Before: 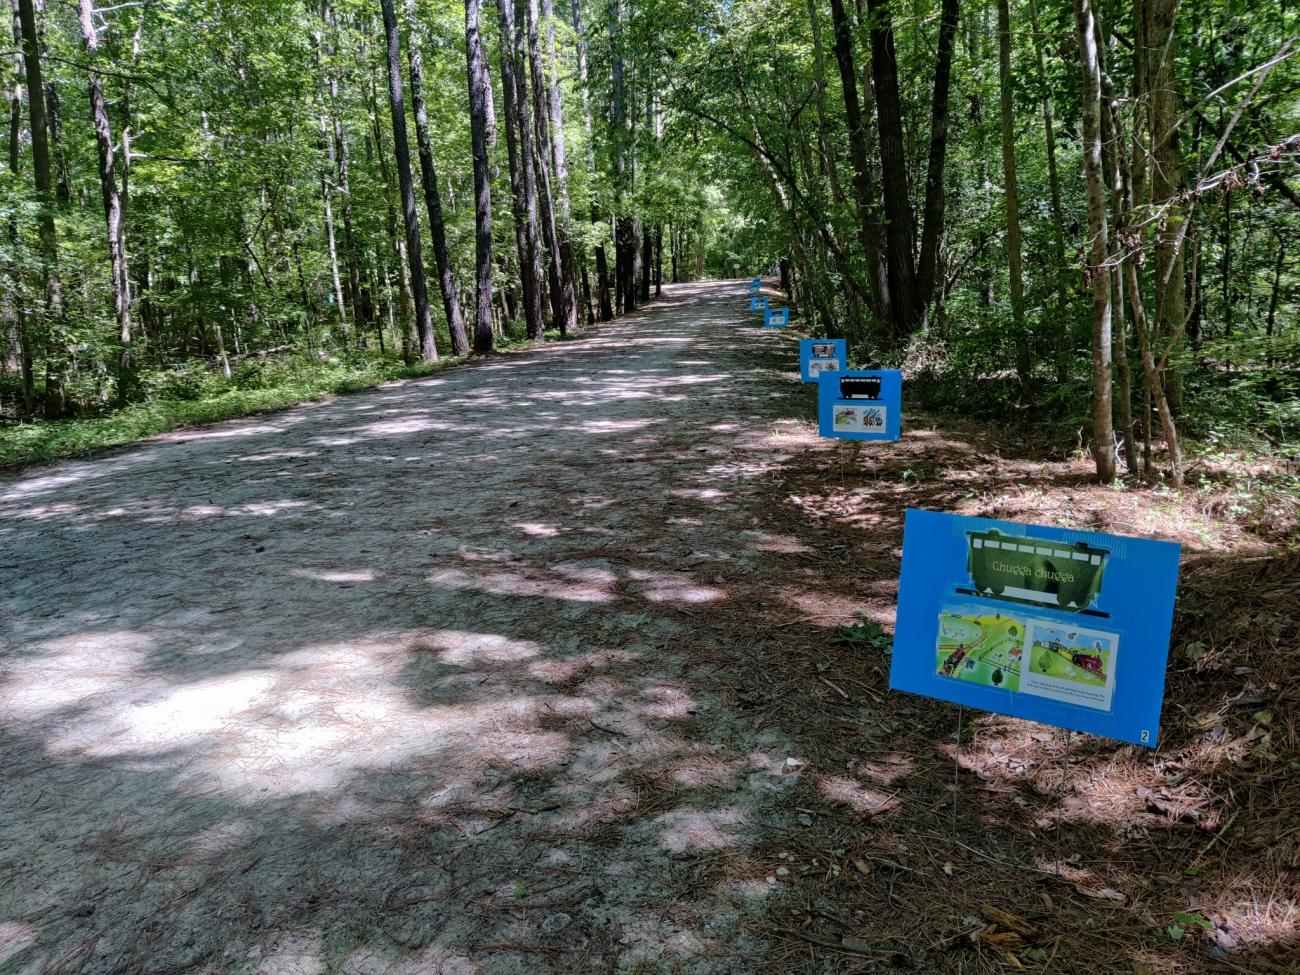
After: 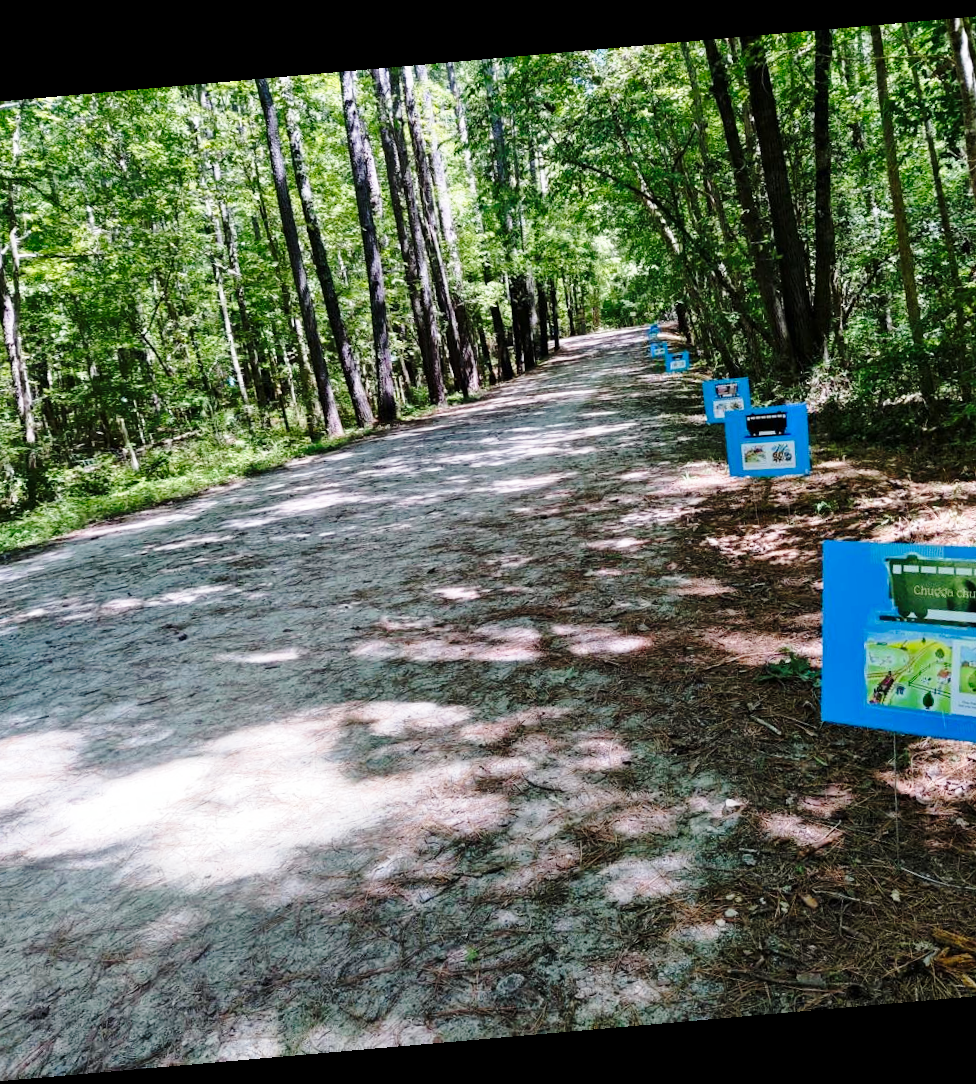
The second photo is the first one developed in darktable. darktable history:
rotate and perspective: rotation -4.98°, automatic cropping off
base curve: curves: ch0 [(0, 0) (0.028, 0.03) (0.121, 0.232) (0.46, 0.748) (0.859, 0.968) (1, 1)], preserve colors none
crop and rotate: left 9.061%, right 20.142%
